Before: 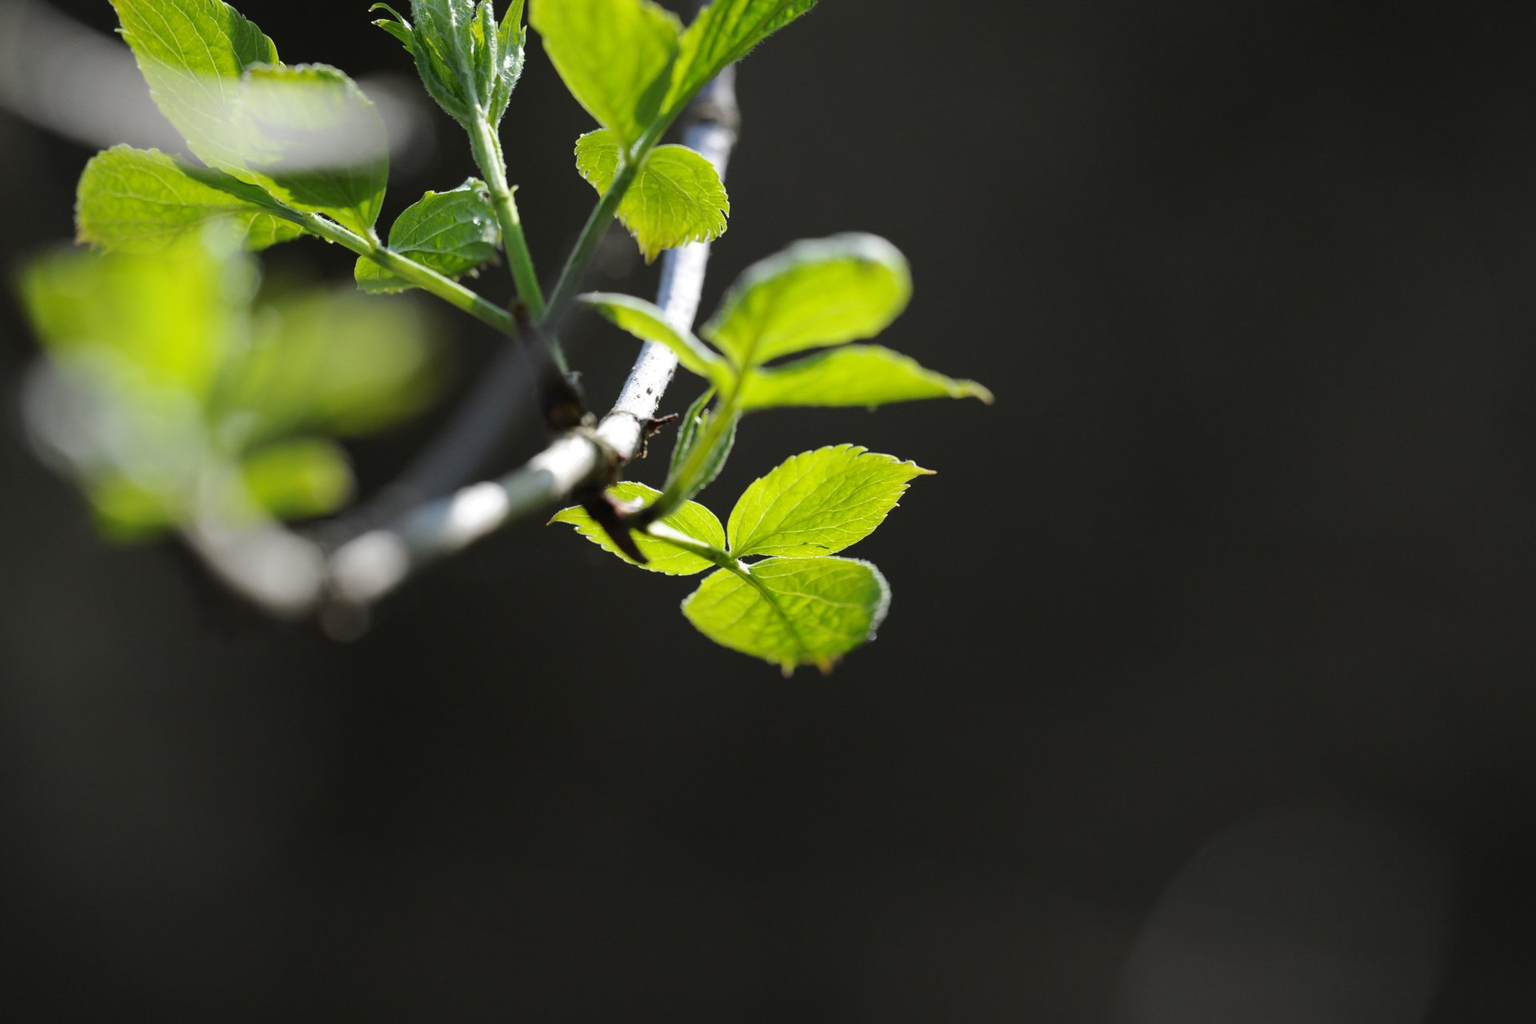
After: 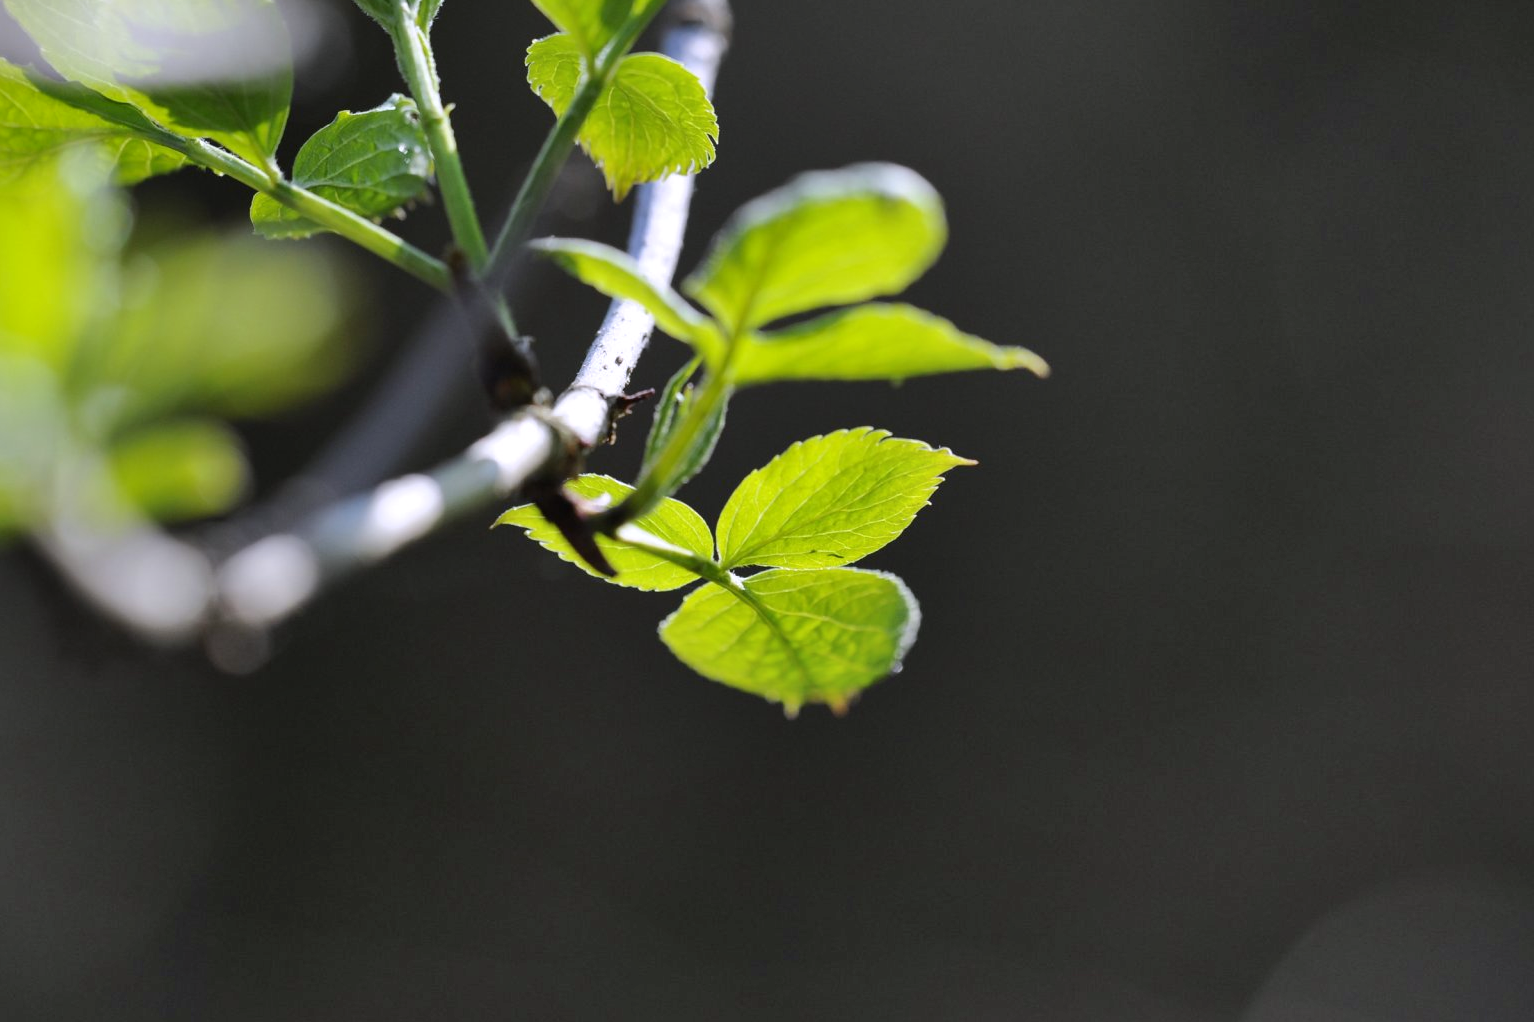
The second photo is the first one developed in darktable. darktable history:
shadows and highlights: shadows 52.34, highlights -28.23, soften with gaussian
white balance: red 1.004, blue 1.096
crop and rotate: left 10.071%, top 10.071%, right 10.02%, bottom 10.02%
